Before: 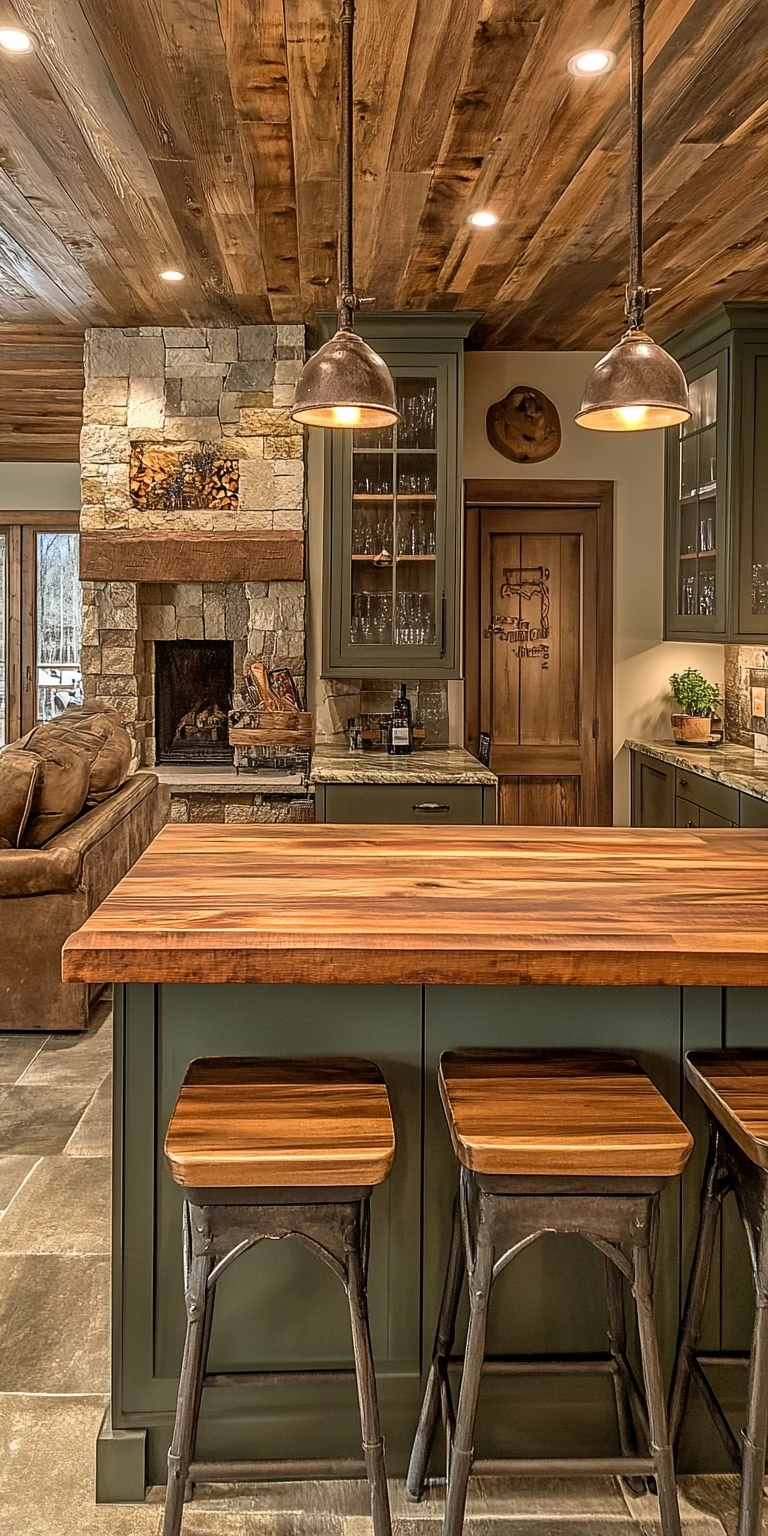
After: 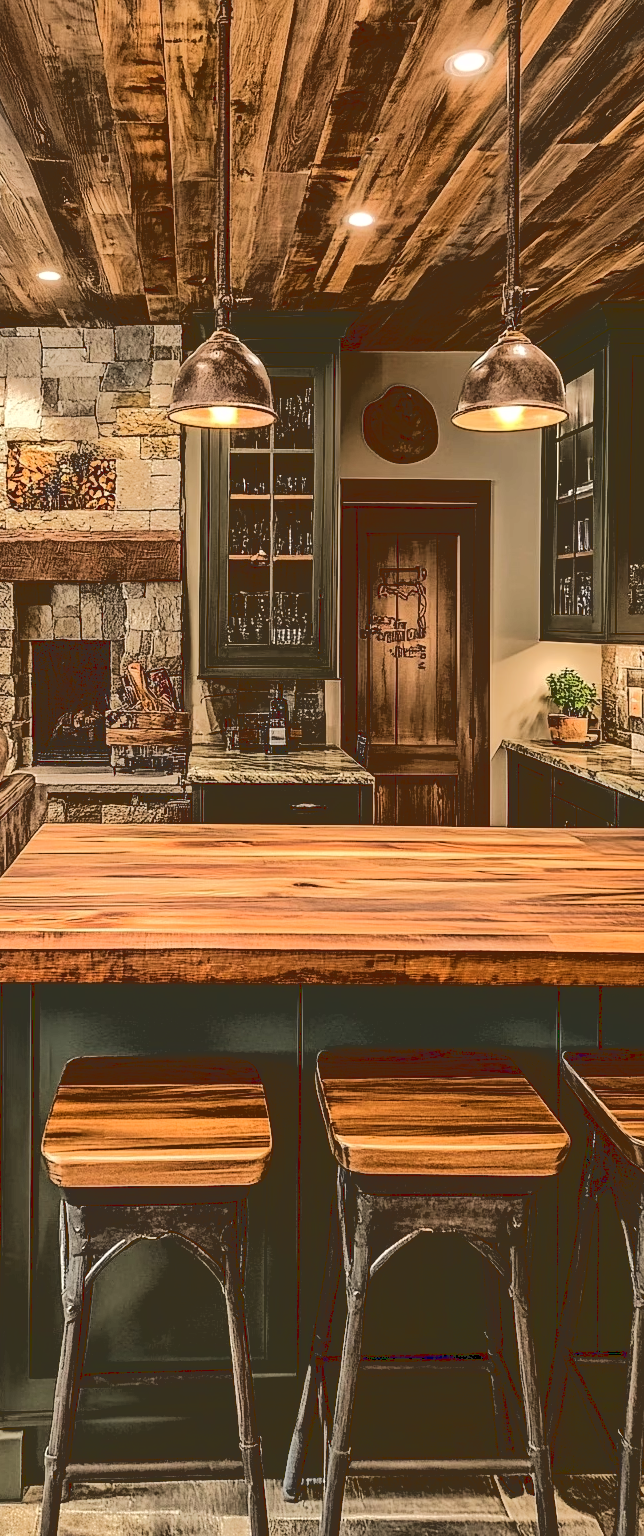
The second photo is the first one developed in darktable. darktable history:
crop: left 16.145%
base curve: curves: ch0 [(0.065, 0.026) (0.236, 0.358) (0.53, 0.546) (0.777, 0.841) (0.924, 0.992)], preserve colors average RGB
